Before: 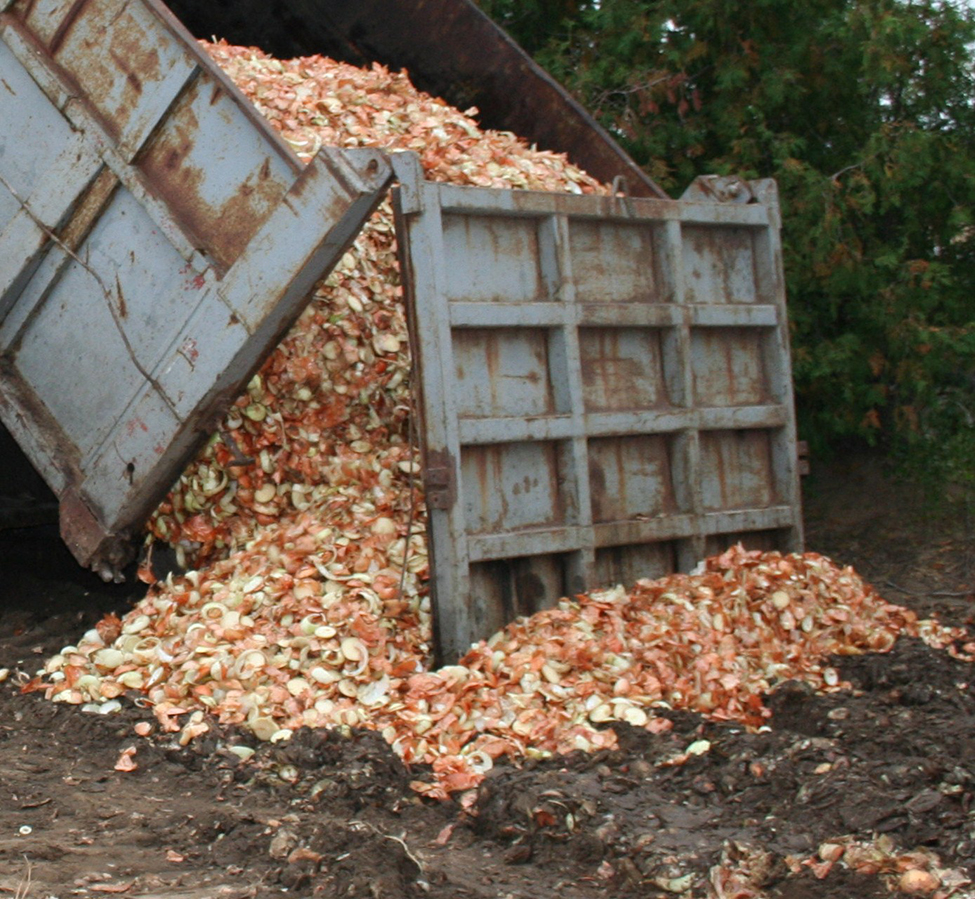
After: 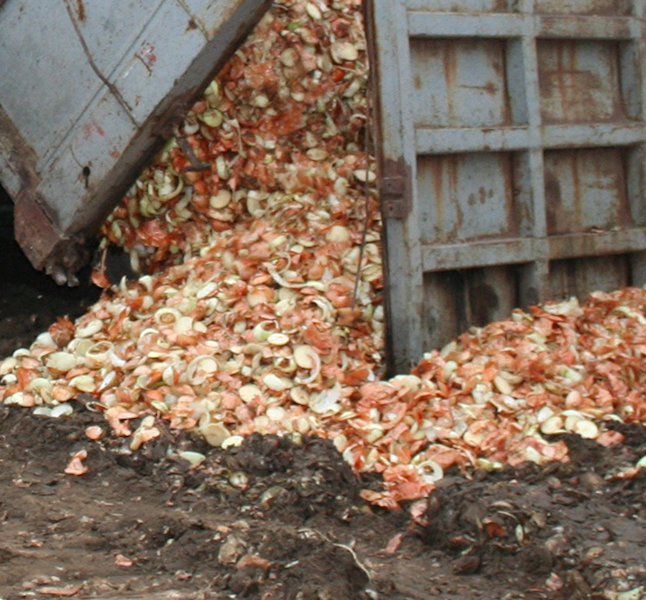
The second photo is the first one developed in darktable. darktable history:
crop and rotate: angle -1.02°, left 3.745%, top 31.932%, right 28.699%
